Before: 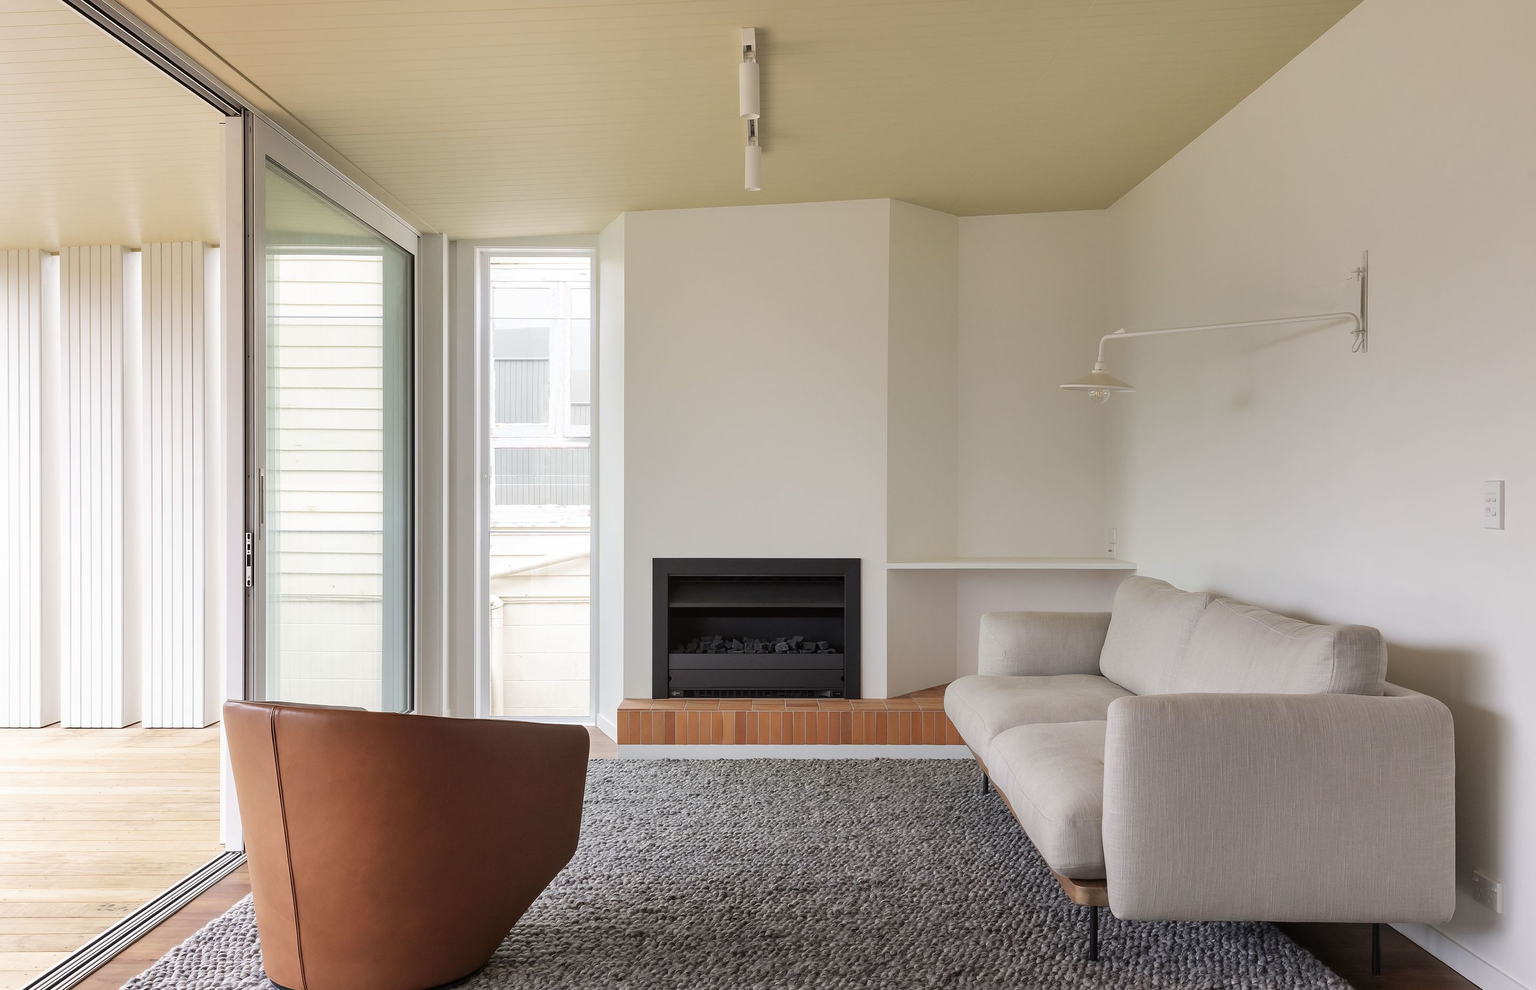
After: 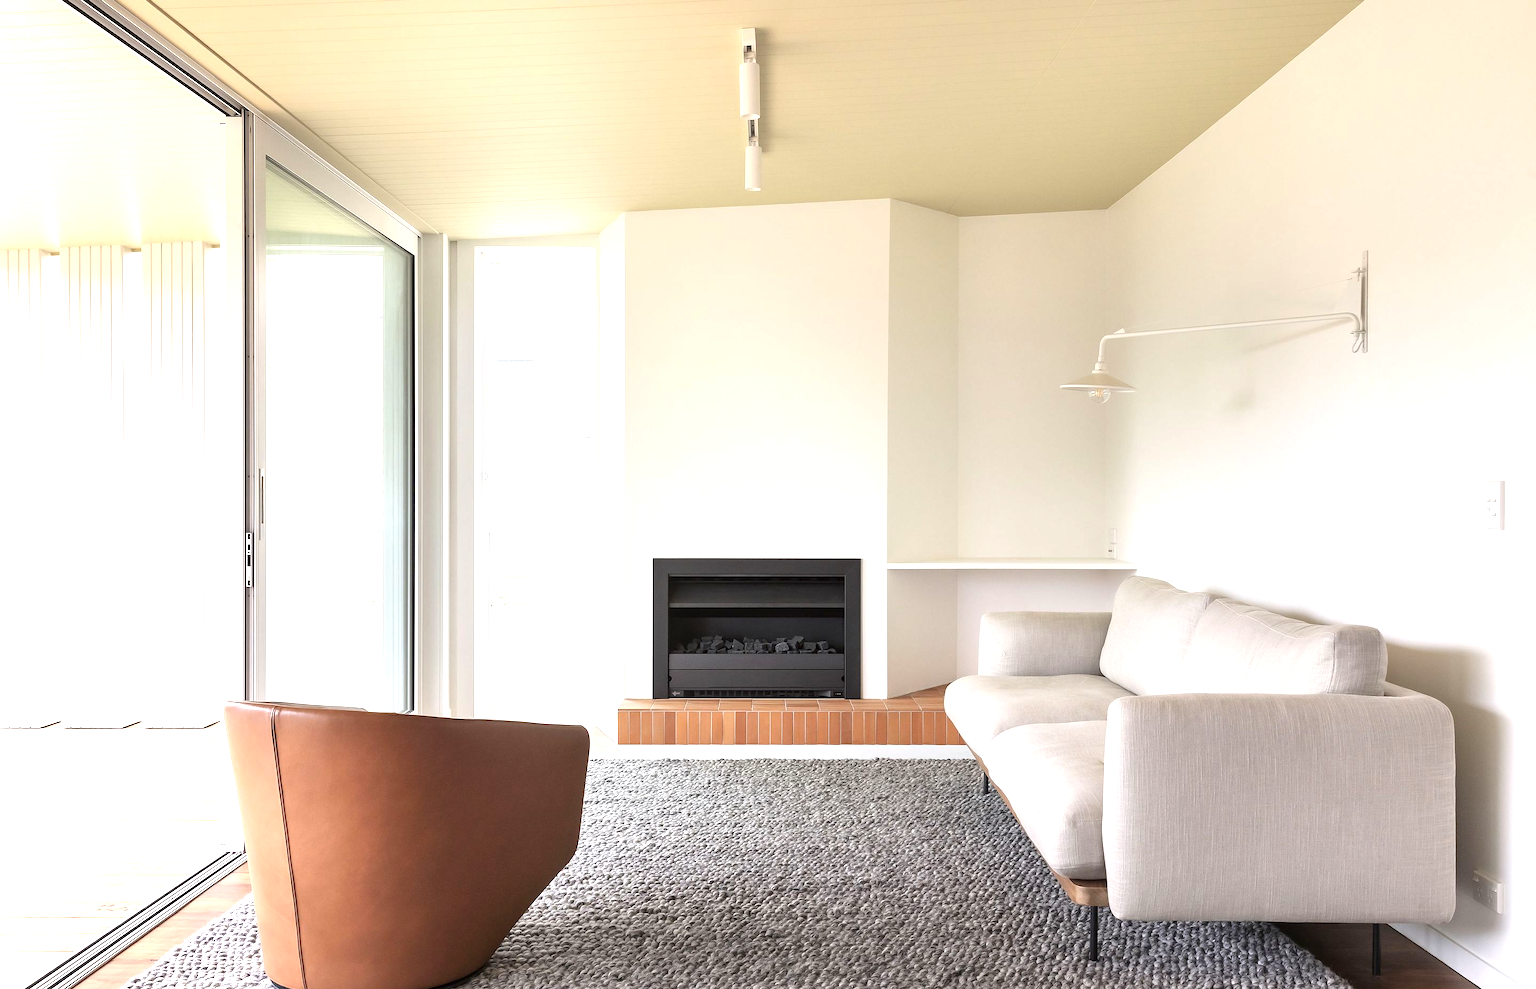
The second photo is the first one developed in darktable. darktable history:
color zones: curves: ch0 [(0, 0.613) (0.01, 0.613) (0.245, 0.448) (0.498, 0.529) (0.642, 0.665) (0.879, 0.777) (0.99, 0.613)]; ch1 [(0, 0) (0.143, 0) (0.286, 0) (0.429, 0) (0.571, 0) (0.714, 0) (0.857, 0)], mix -93.41%
exposure: black level correction 0.001, exposure 1.129 EV, compensate exposure bias true, compensate highlight preservation false
